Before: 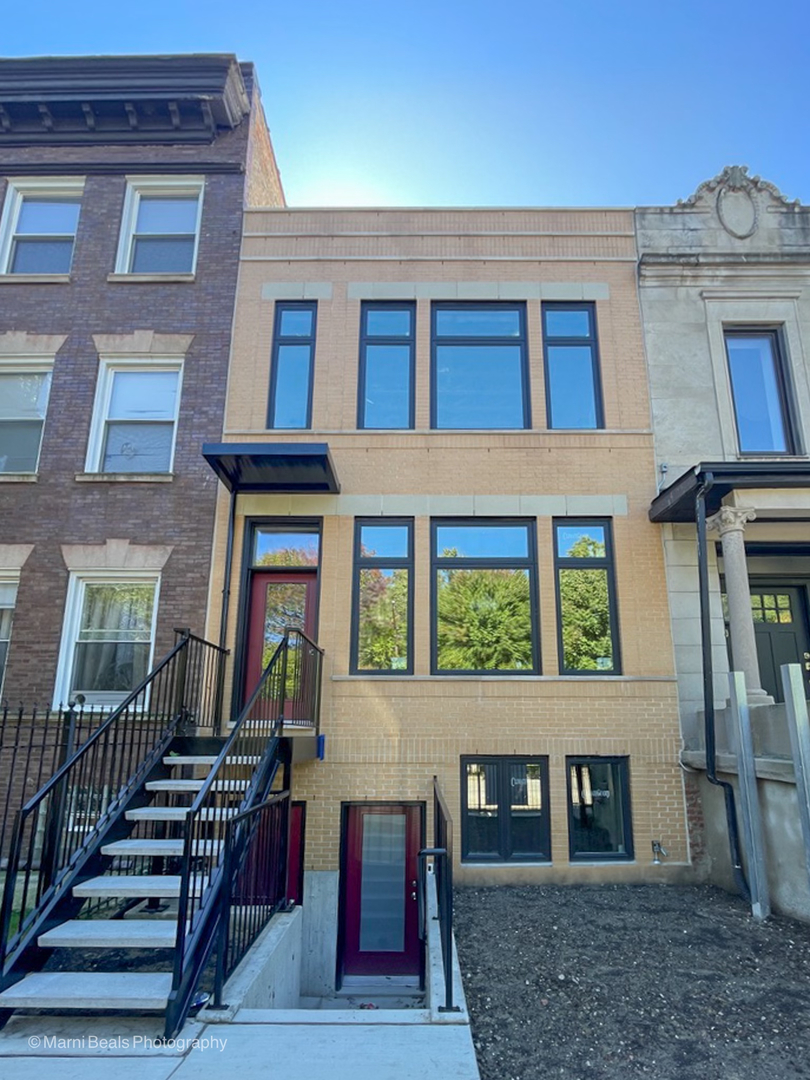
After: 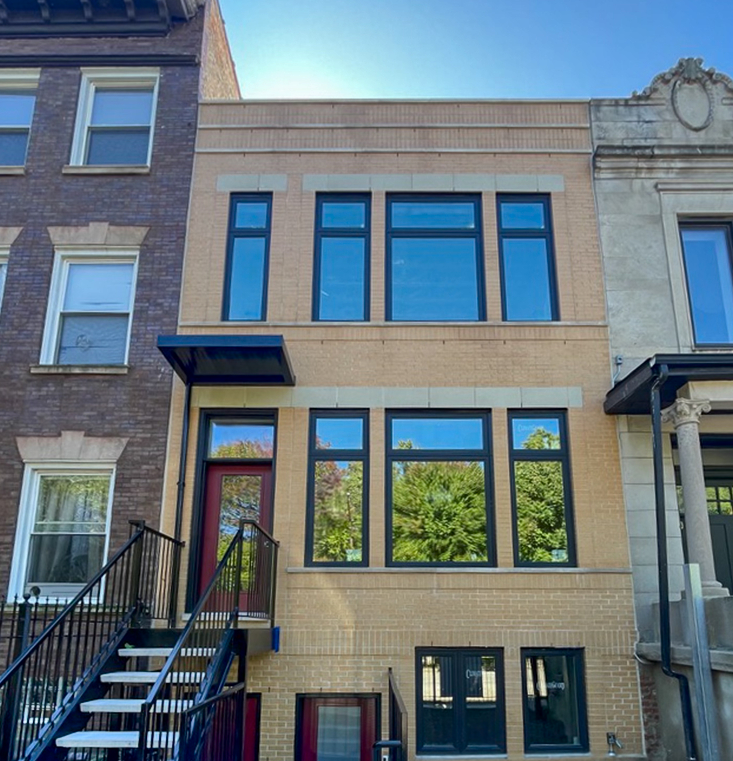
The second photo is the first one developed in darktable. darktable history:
crop: left 5.565%, top 10.01%, right 3.821%, bottom 19.491%
contrast brightness saturation: contrast 0.067, brightness -0.129, saturation 0.055
color correction: highlights b* 0.002
shadows and highlights: soften with gaussian
